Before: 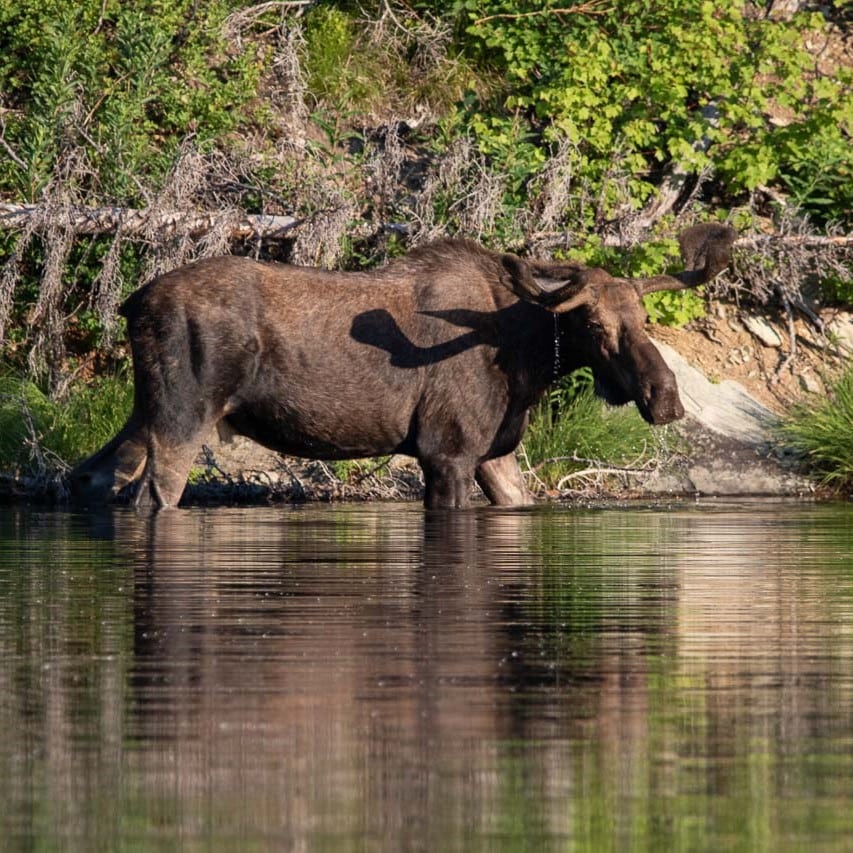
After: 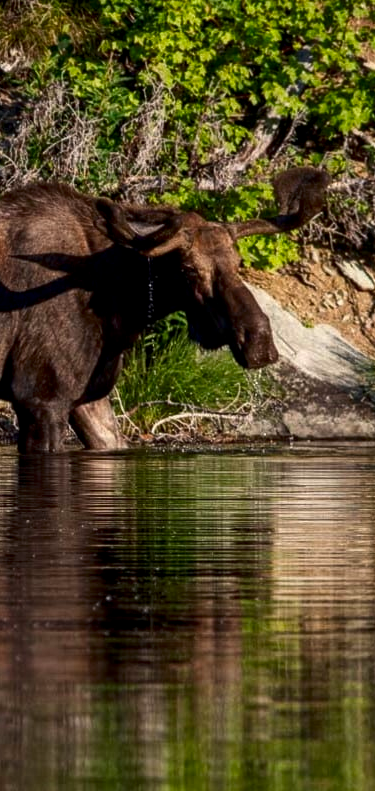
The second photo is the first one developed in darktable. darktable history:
local contrast: on, module defaults
contrast brightness saturation: brightness -0.25, saturation 0.2
crop: left 47.628%, top 6.643%, right 7.874%
